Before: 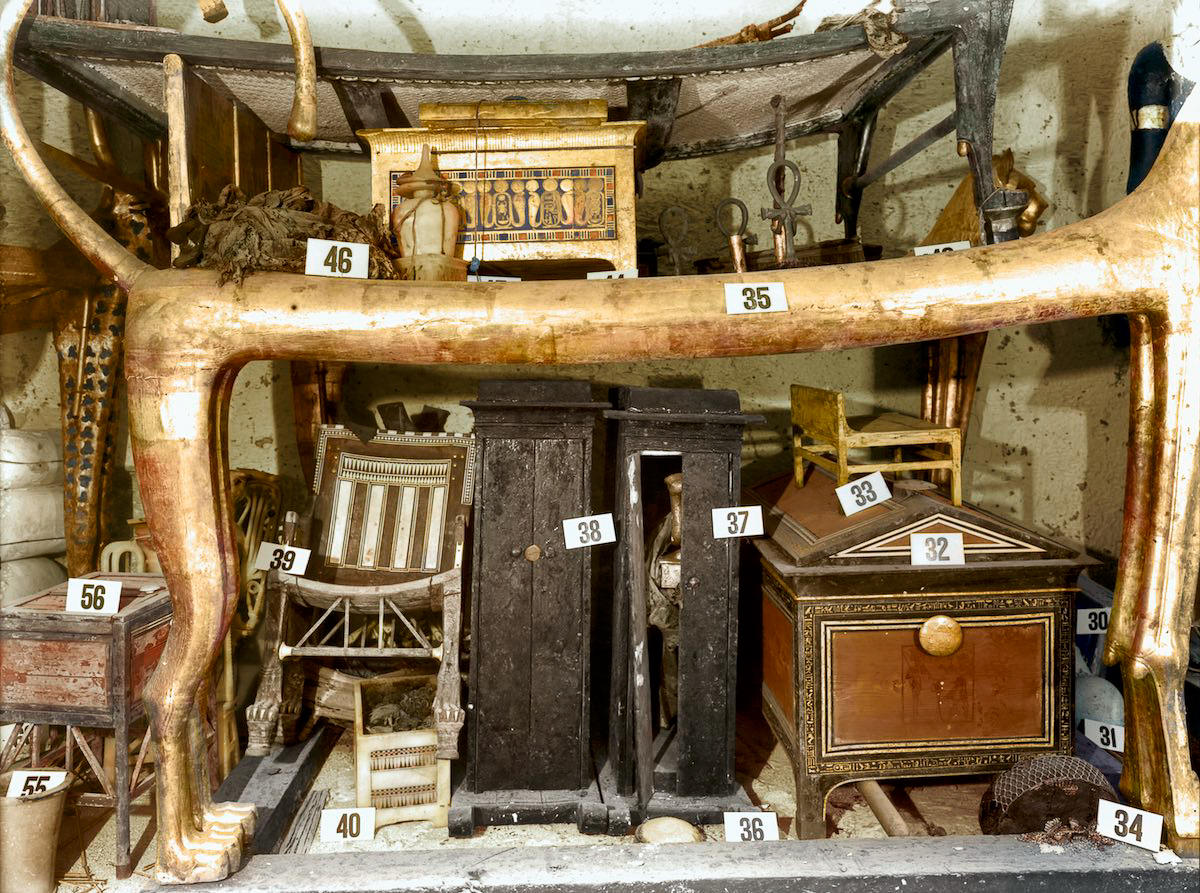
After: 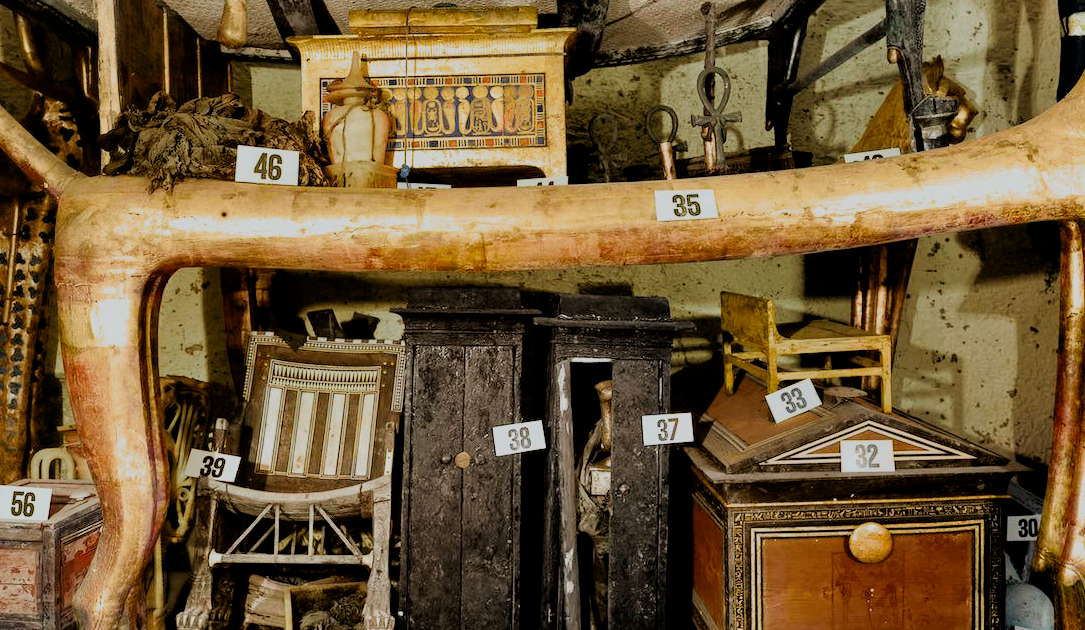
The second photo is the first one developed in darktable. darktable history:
filmic rgb: black relative exposure -4.29 EV, white relative exposure 4.56 EV, hardness 2.39, contrast 1.05
crop: left 5.854%, top 10.433%, right 3.699%, bottom 18.996%
contrast brightness saturation: saturation 0.177
